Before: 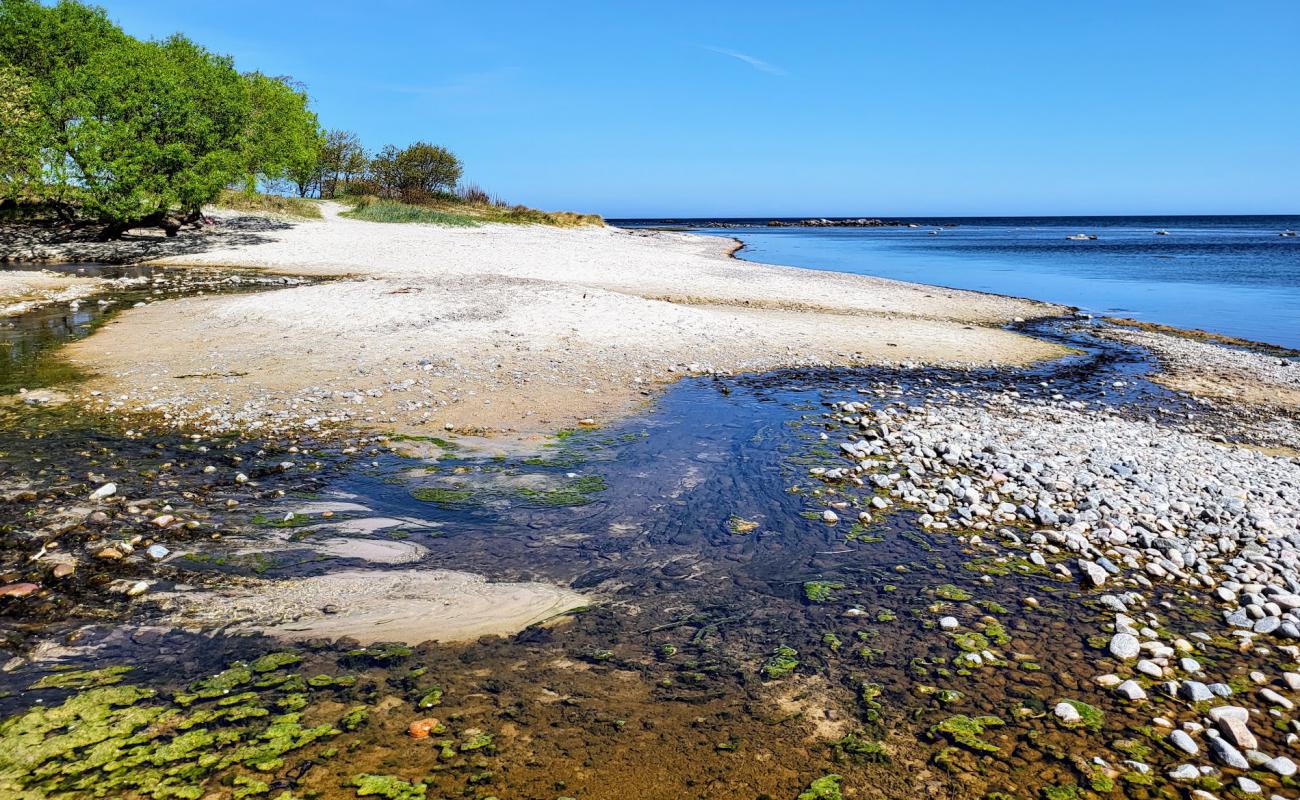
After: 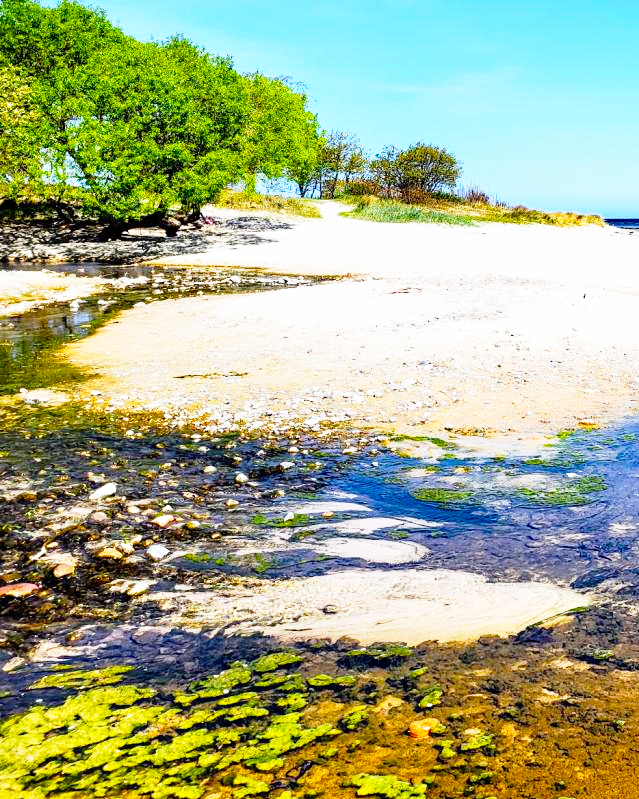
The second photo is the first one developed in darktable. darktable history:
crop and rotate: left 0%, top 0%, right 50.845%
color balance rgb: perceptual saturation grading › global saturation 34.05%, global vibrance 5.56%
base curve: curves: ch0 [(0, 0) (0.012, 0.01) (0.073, 0.168) (0.31, 0.711) (0.645, 0.957) (1, 1)], preserve colors none
